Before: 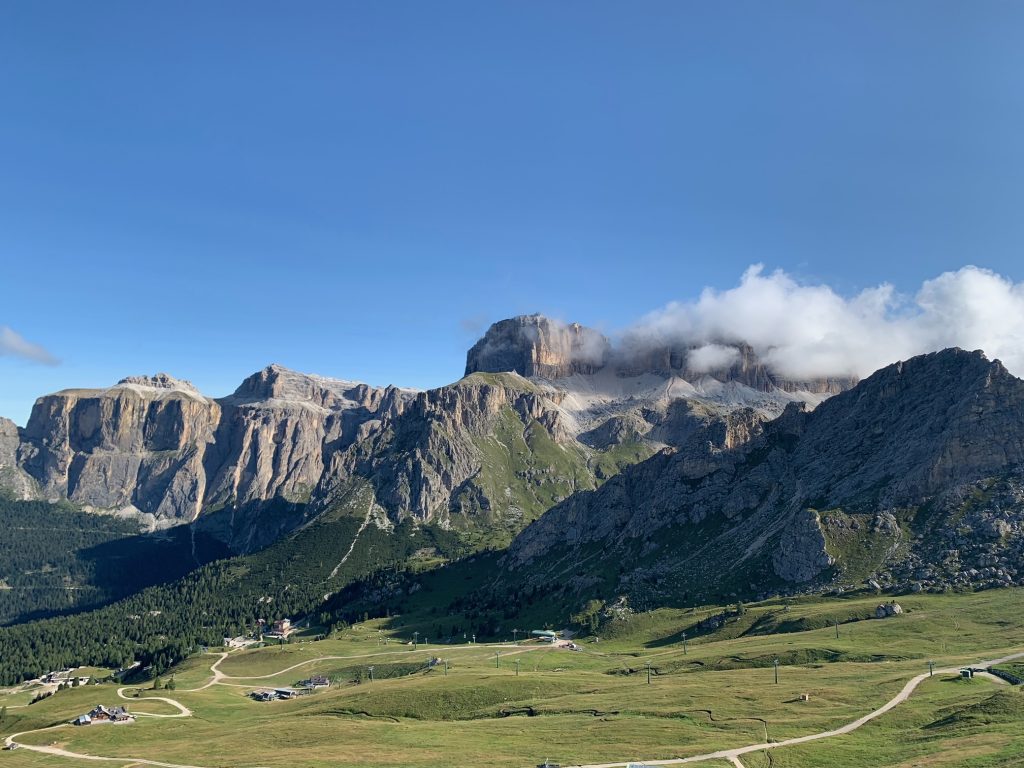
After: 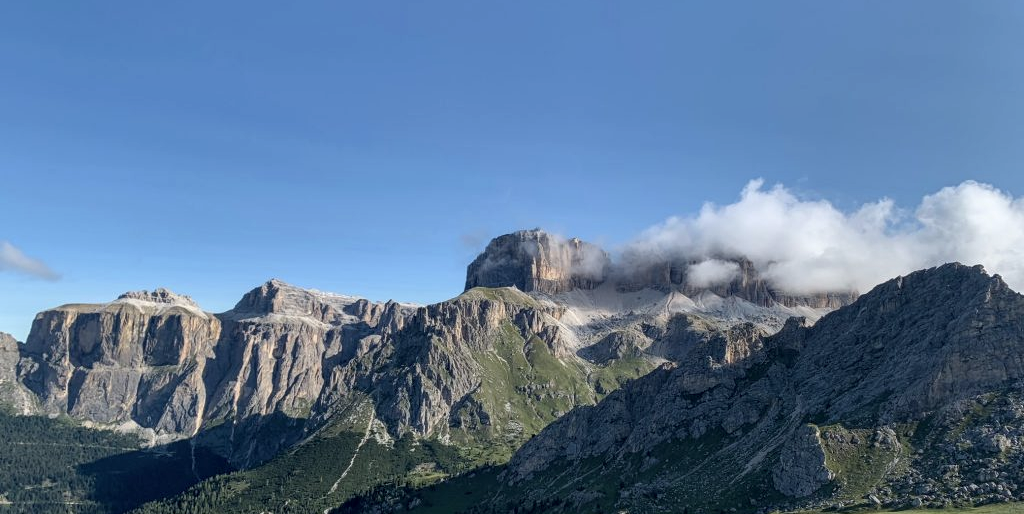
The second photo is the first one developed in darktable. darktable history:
local contrast: on, module defaults
crop: top 11.158%, bottom 21.885%
contrast brightness saturation: saturation -0.091
